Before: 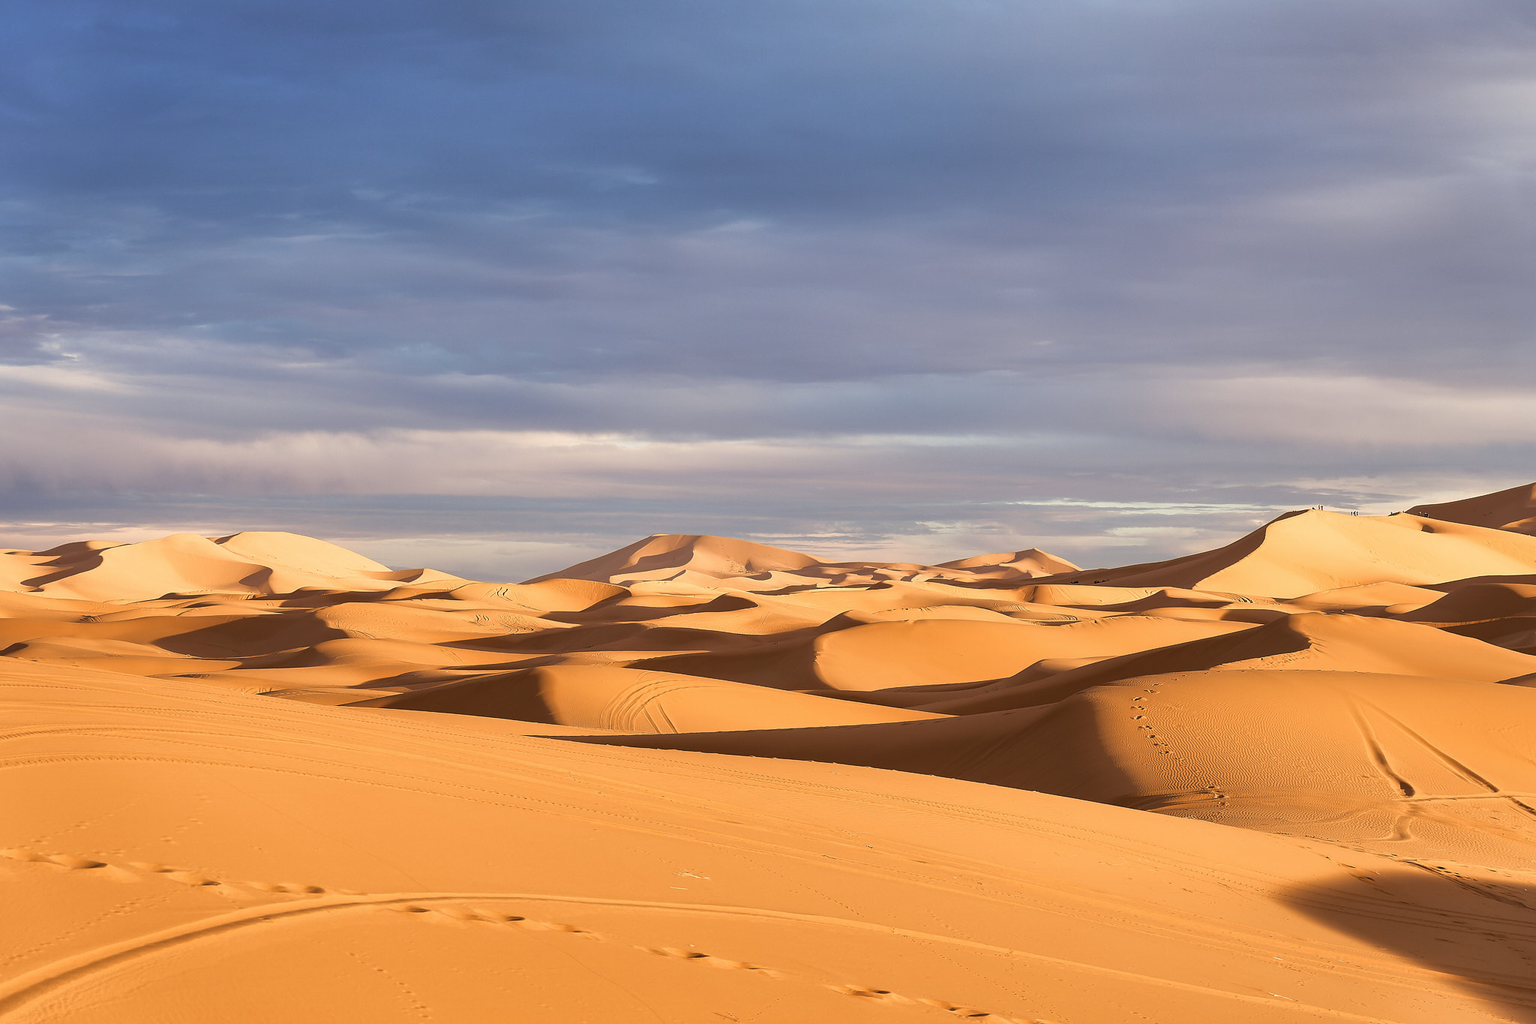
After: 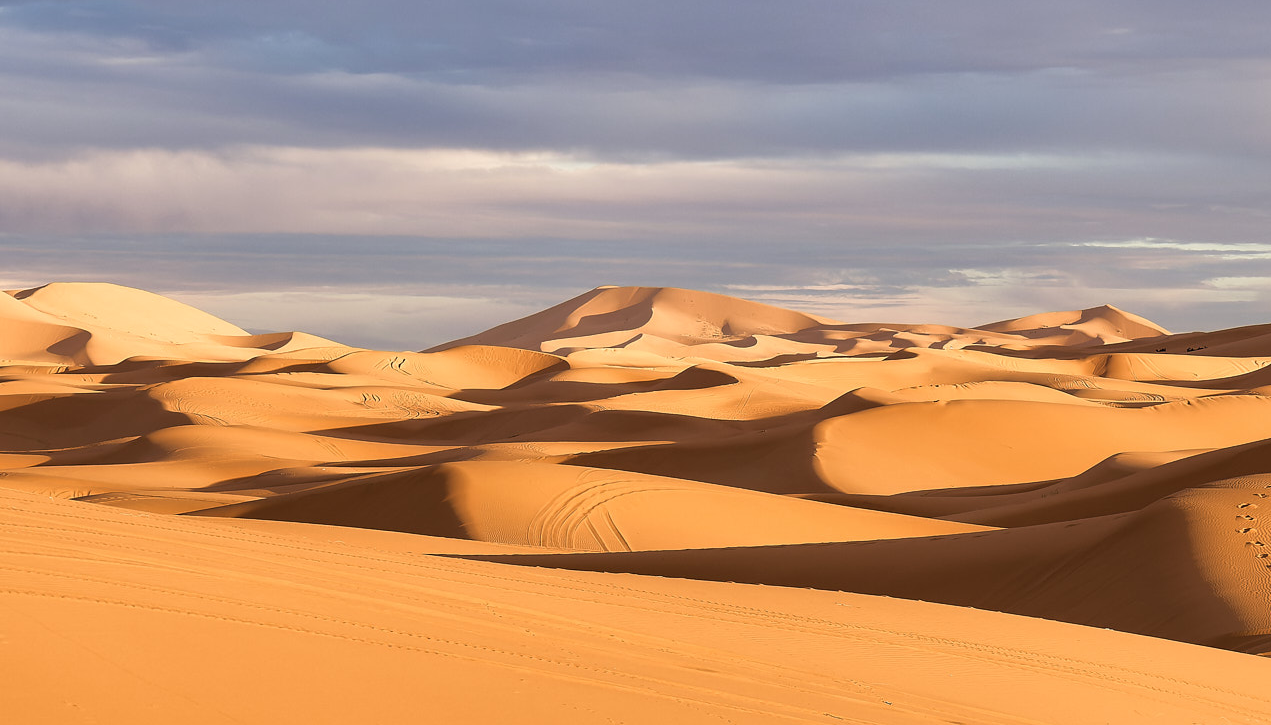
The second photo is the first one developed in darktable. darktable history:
crop: left 13.312%, top 31.28%, right 24.627%, bottom 15.582%
tone equalizer: on, module defaults
